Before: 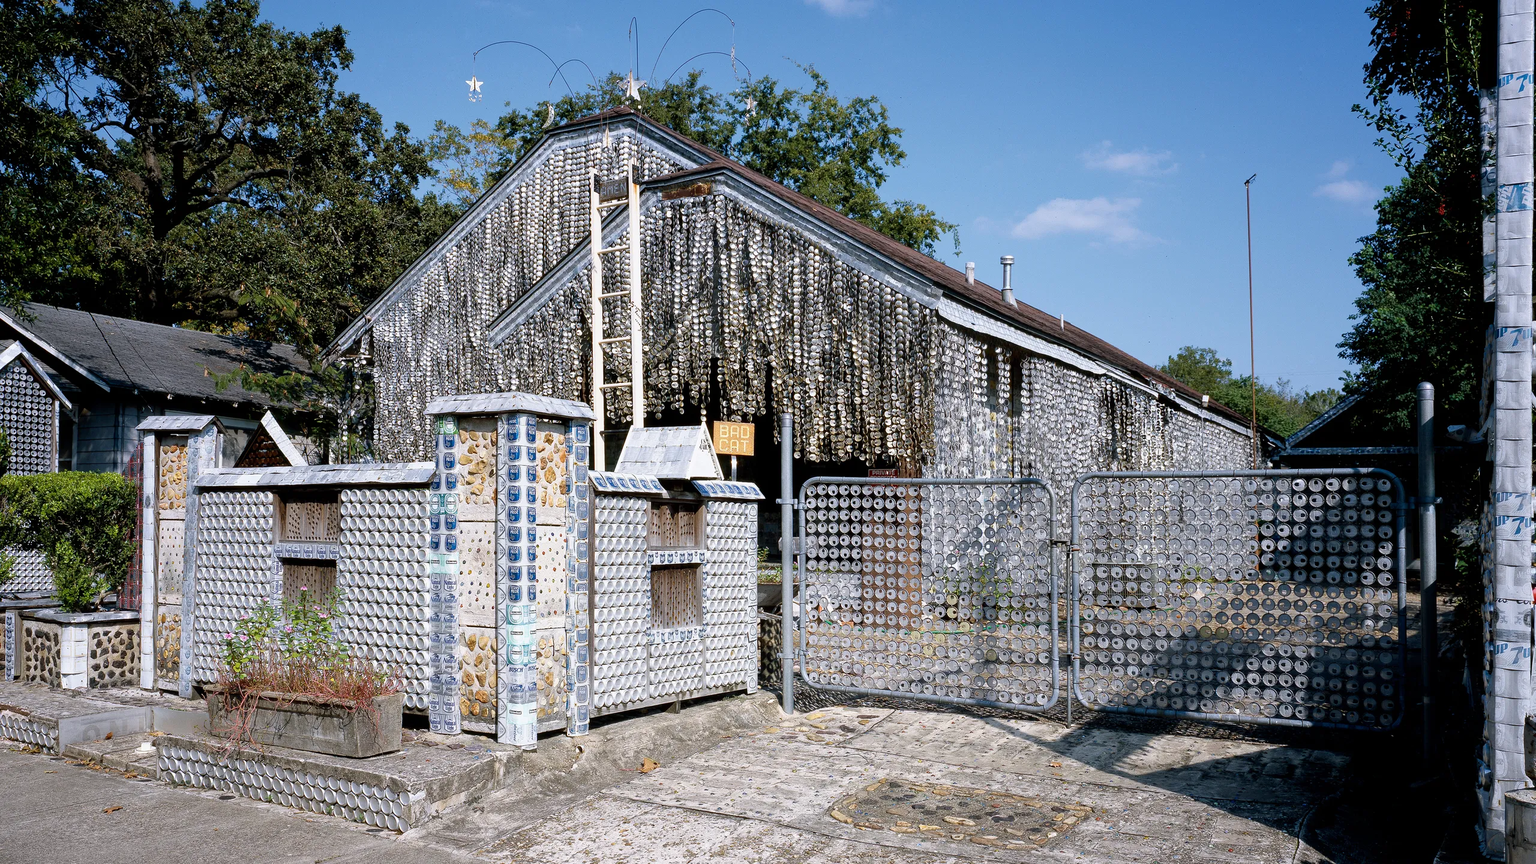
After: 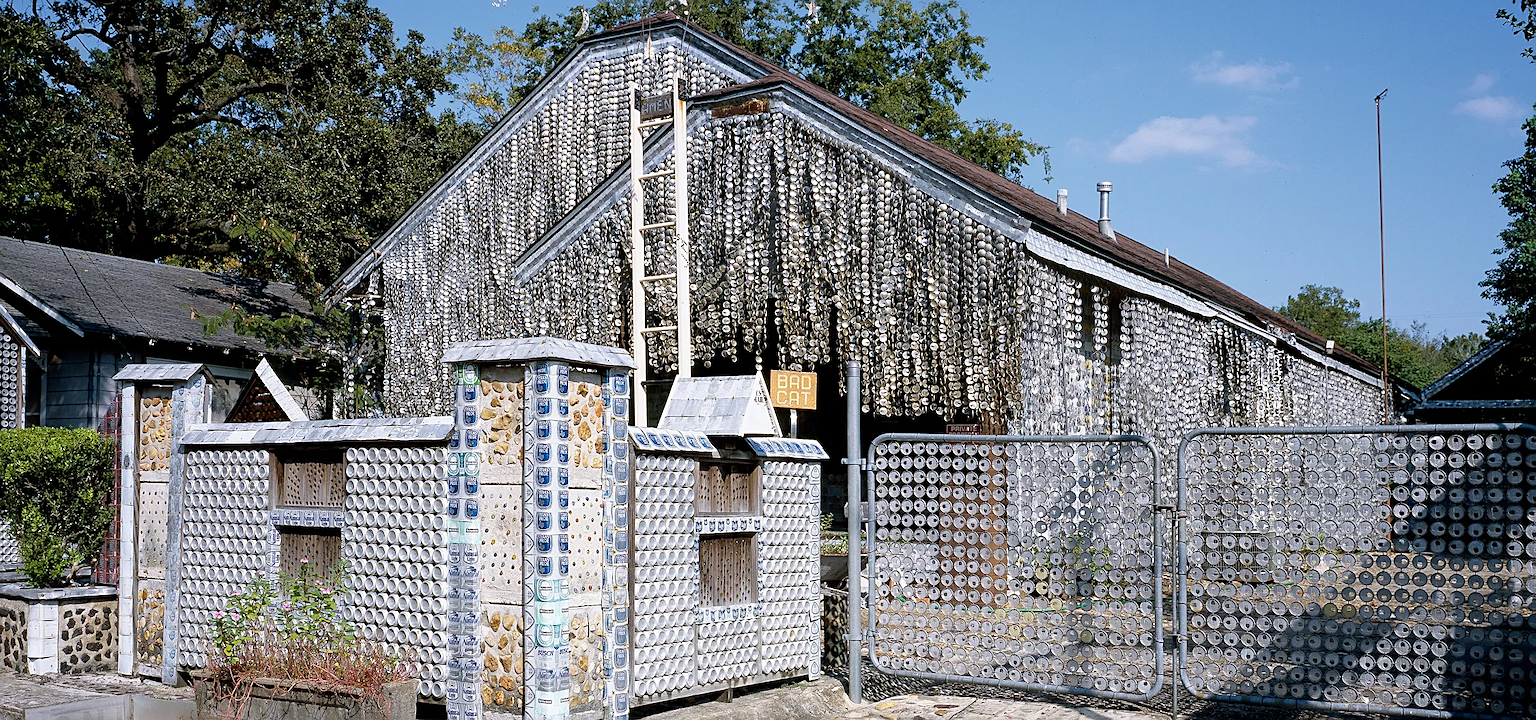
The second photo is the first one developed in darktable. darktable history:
crop and rotate: left 2.409%, top 11.144%, right 9.665%, bottom 15.591%
sharpen: on, module defaults
